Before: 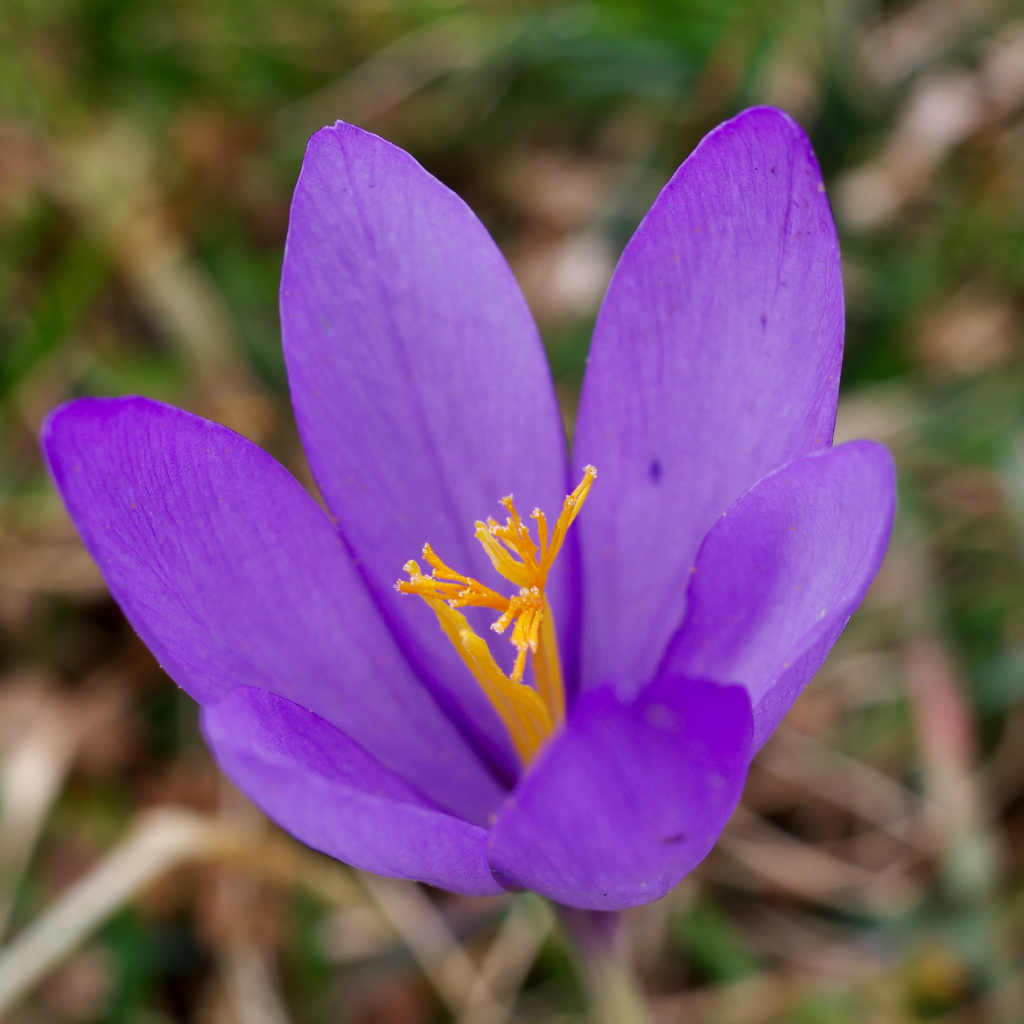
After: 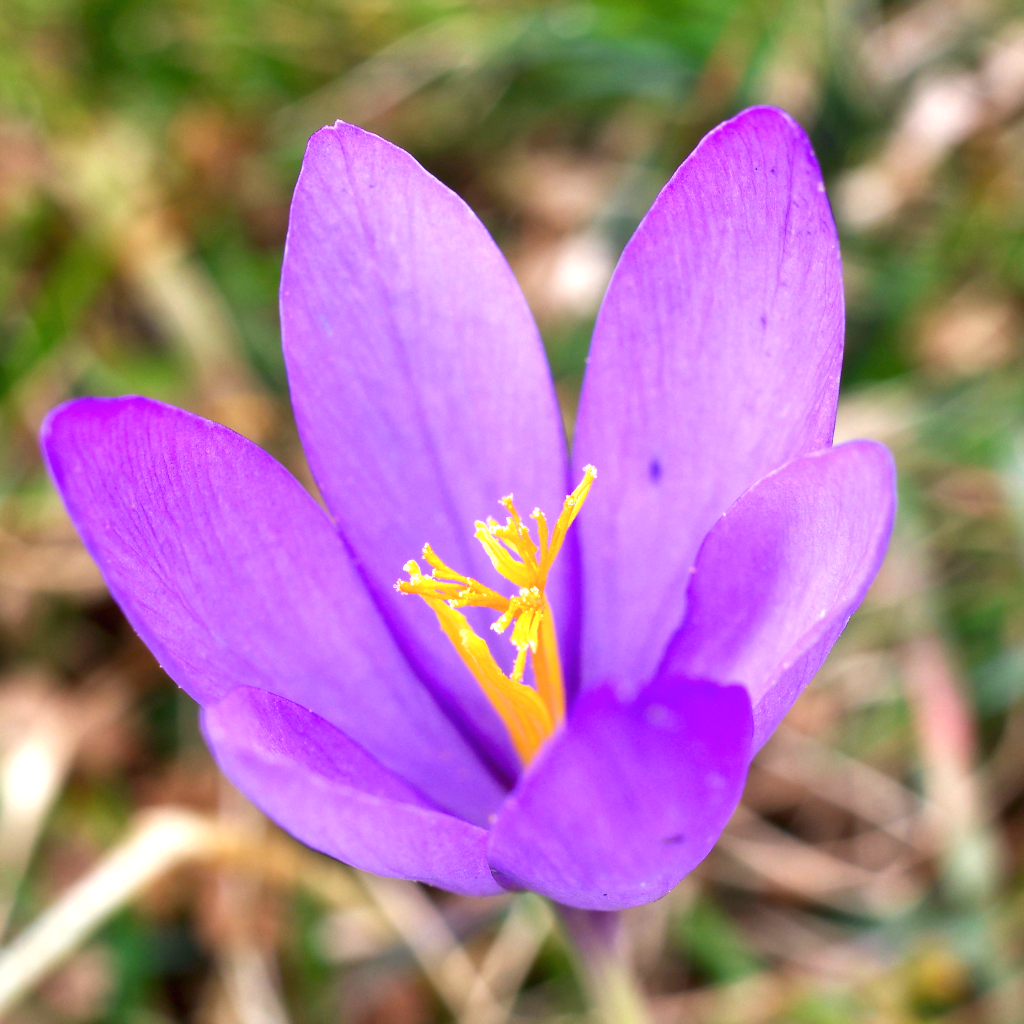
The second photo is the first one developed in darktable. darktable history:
color balance rgb: on, module defaults
exposure: black level correction 0, exposure 1.2 EV, compensate highlight preservation false
